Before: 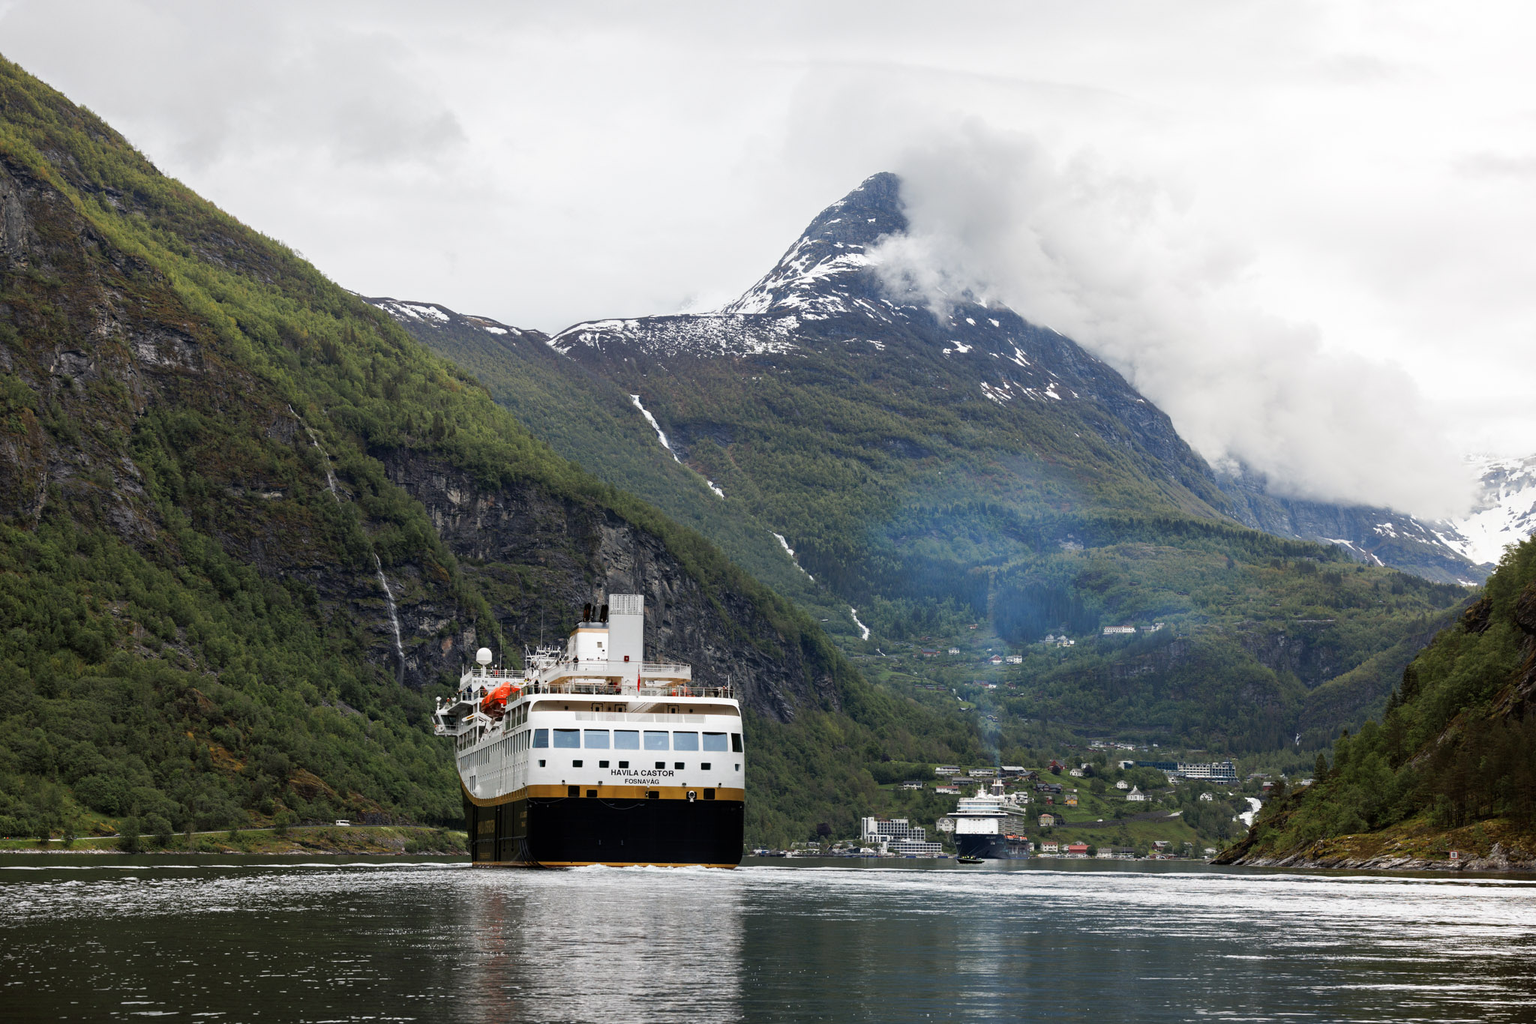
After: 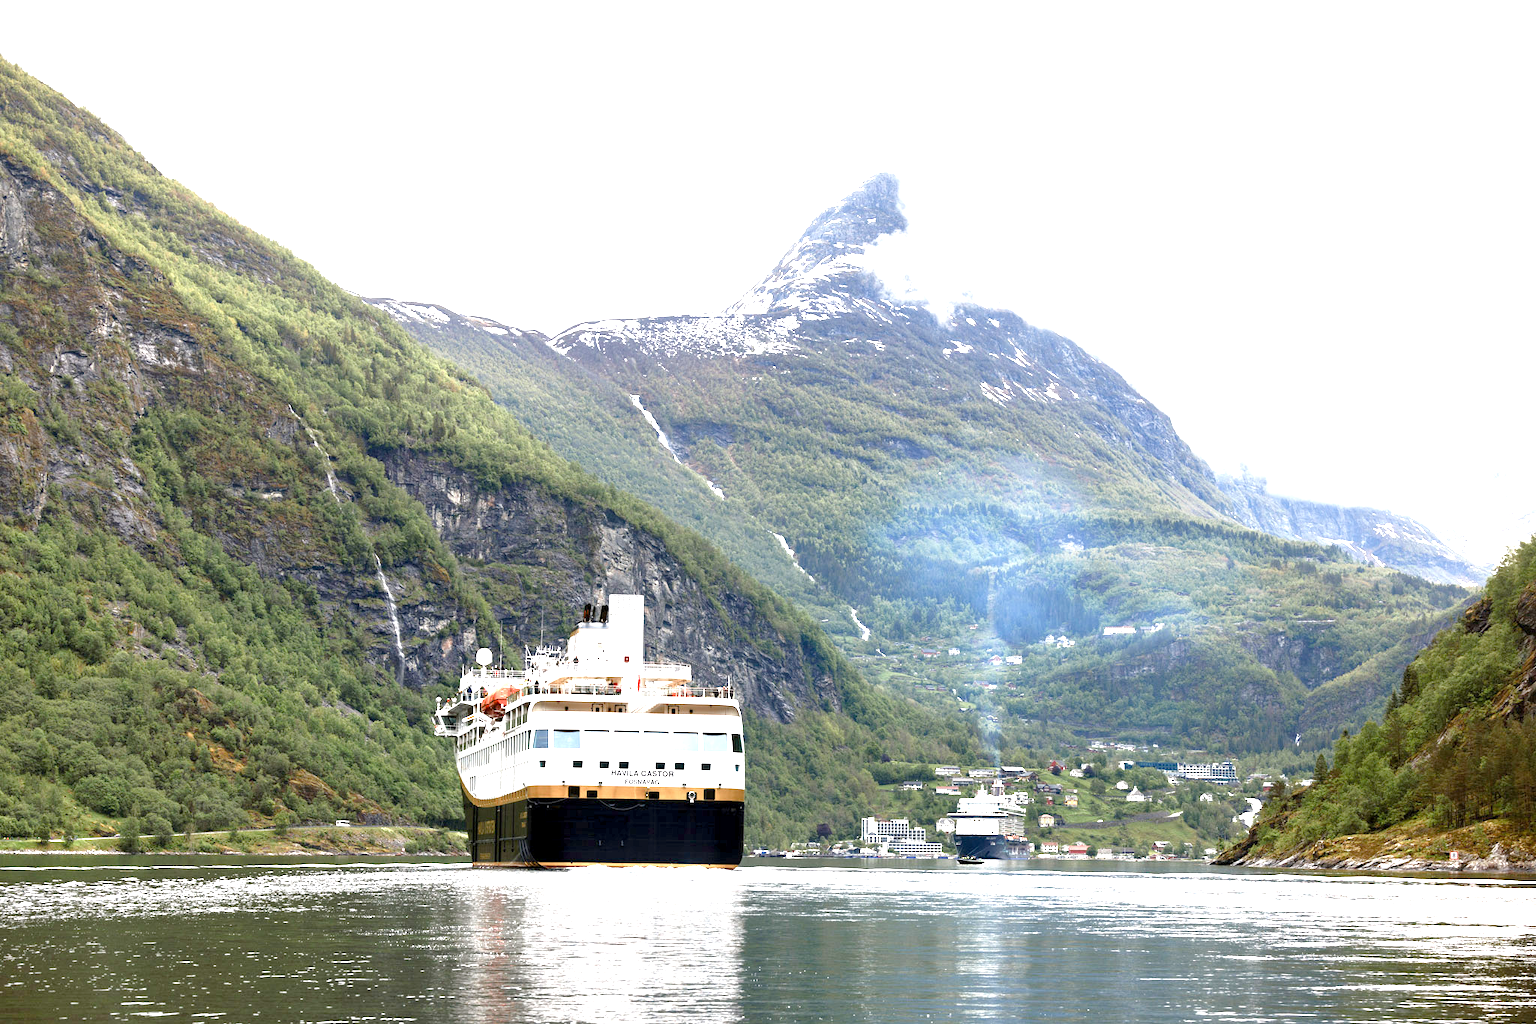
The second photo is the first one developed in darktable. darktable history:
exposure: black level correction 0.001, exposure 1.735 EV, compensate highlight preservation false
shadows and highlights: radius 110.86, shadows 51.09, white point adjustment 9.16, highlights -4.17, highlights color adjustment 32.2%, soften with gaussian
color balance rgb: shadows lift › chroma 1%, shadows lift › hue 113°, highlights gain › chroma 0.2%, highlights gain › hue 333°, perceptual saturation grading › global saturation 20%, perceptual saturation grading › highlights -50%, perceptual saturation grading › shadows 25%, contrast -10%
